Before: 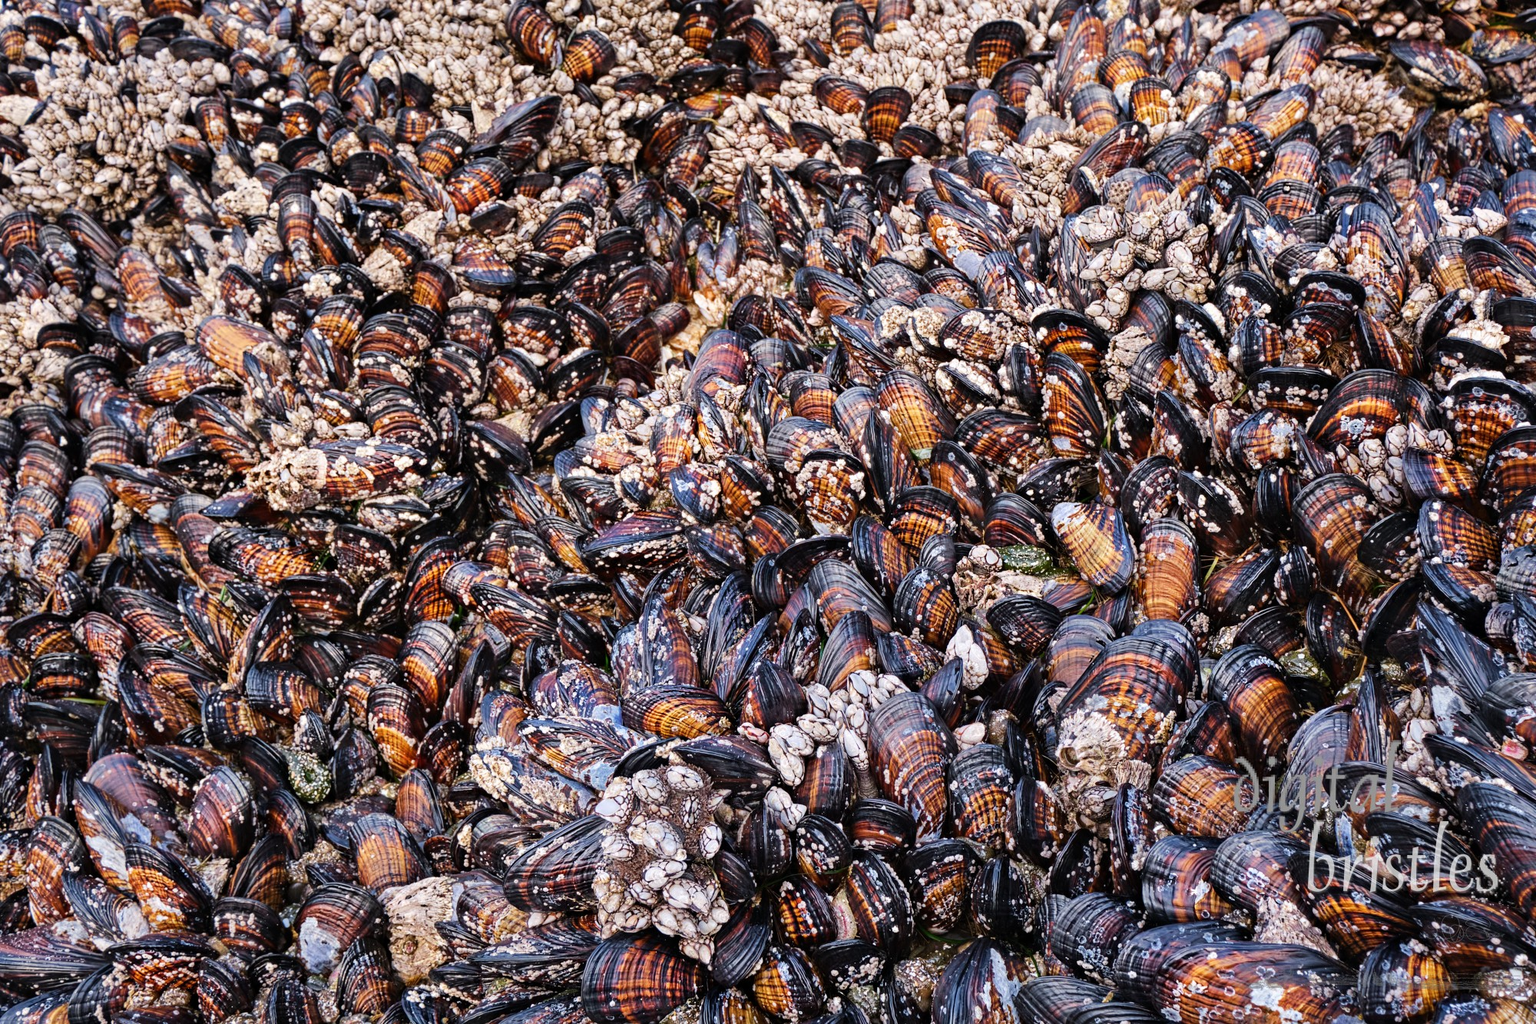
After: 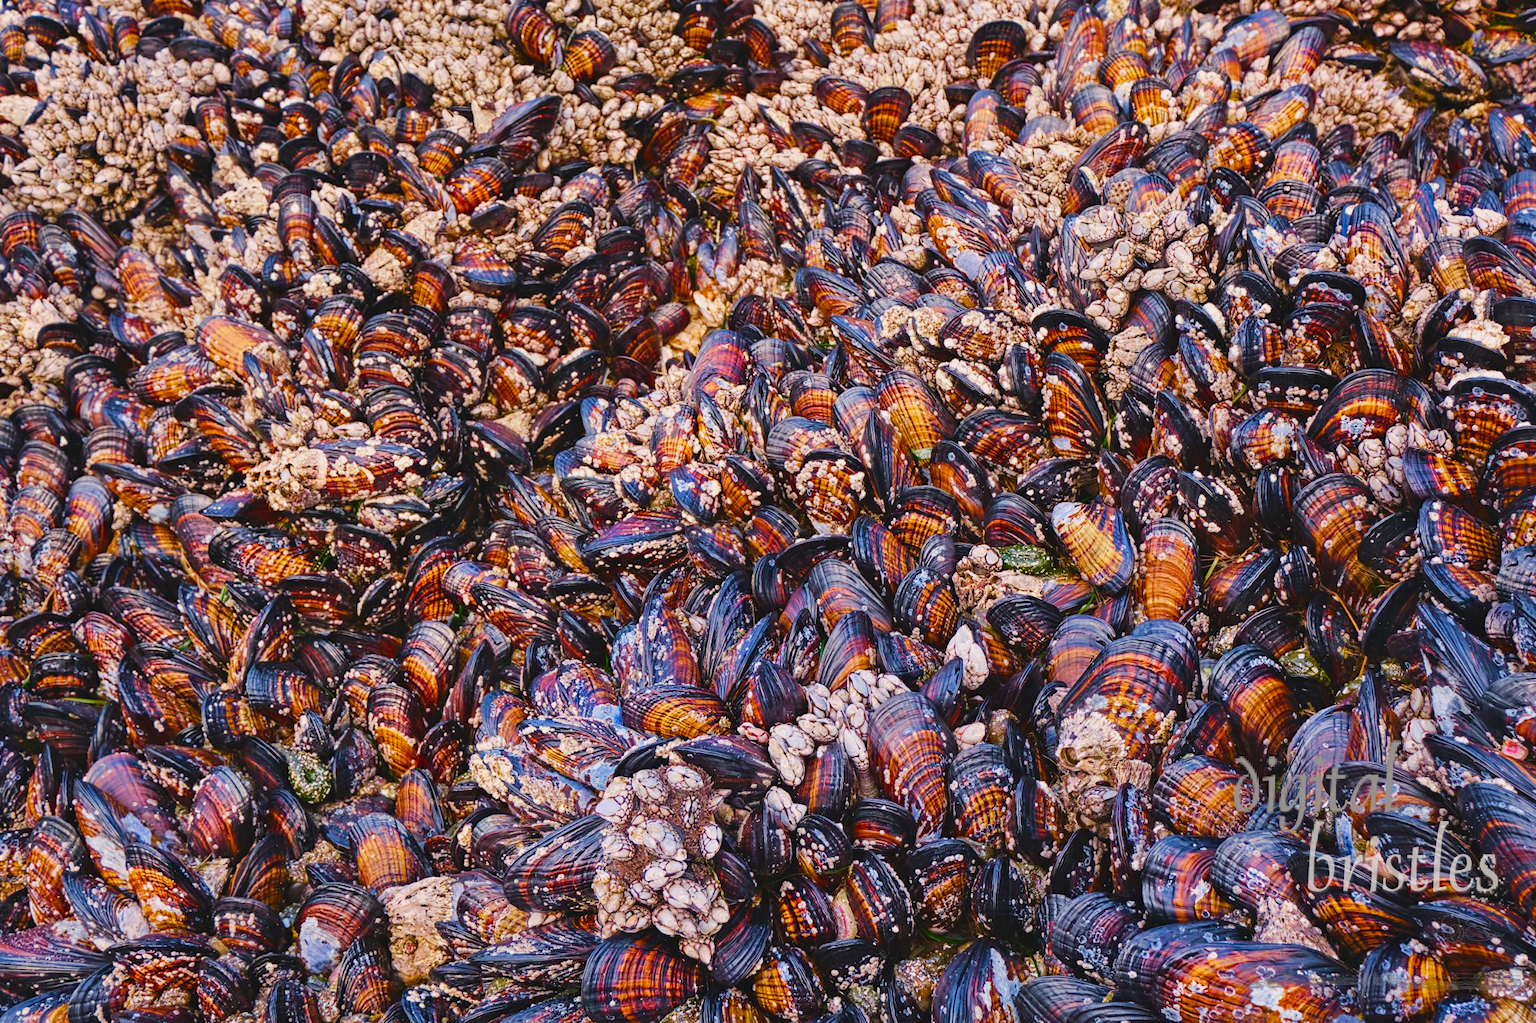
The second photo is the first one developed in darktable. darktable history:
velvia: on, module defaults
color balance rgb: highlights gain › chroma 1.024%, highlights gain › hue 60.06°, global offset › luminance 0.475%, perceptual saturation grading › global saturation 39.019%, perceptual saturation grading › highlights -25.179%, perceptual saturation grading › mid-tones 34.402%, perceptual saturation grading › shadows 36.021%, contrast -9.78%
